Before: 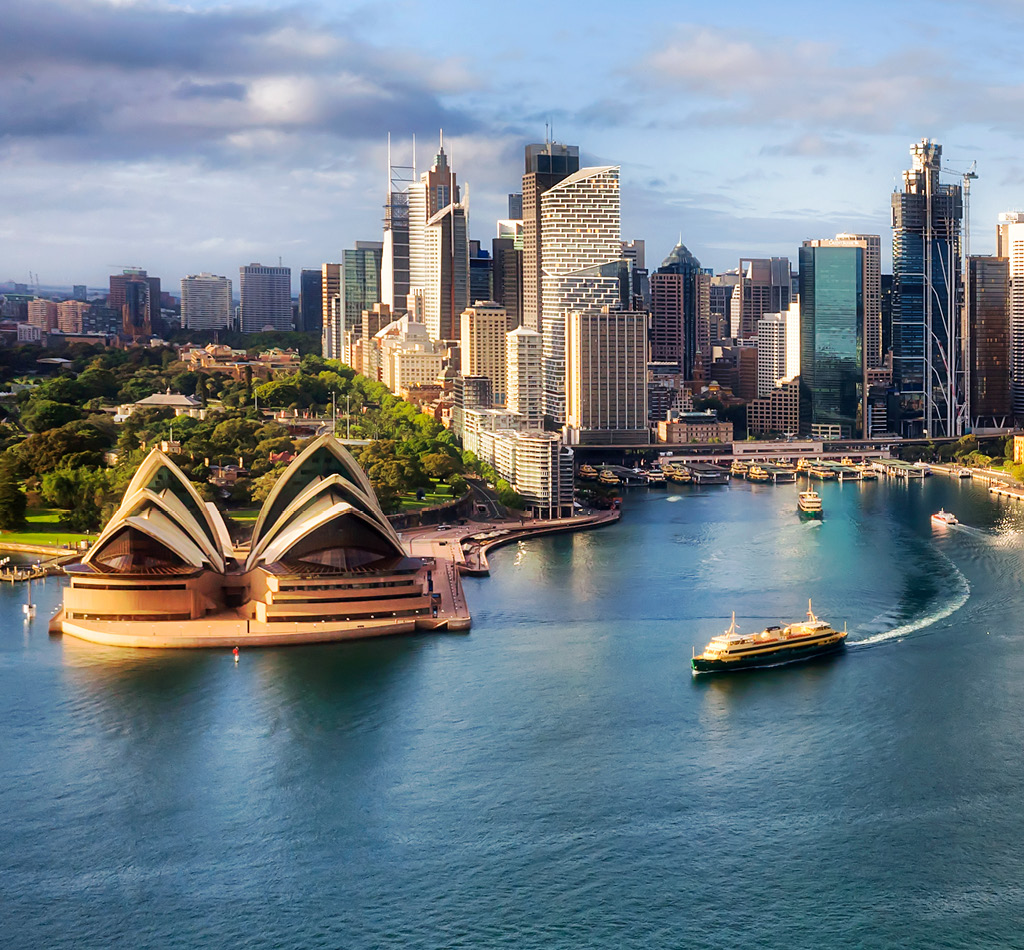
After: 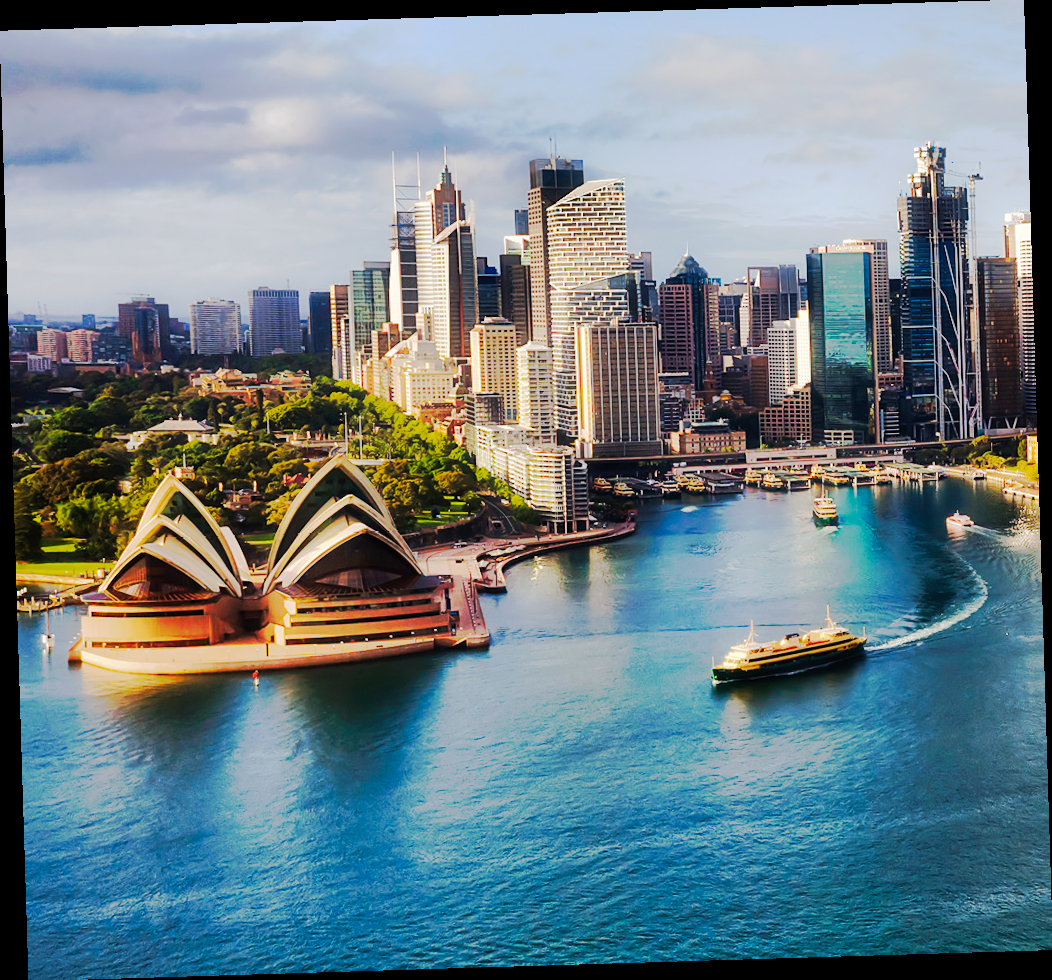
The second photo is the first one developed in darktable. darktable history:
rotate and perspective: rotation -1.75°, automatic cropping off
tone curve: curves: ch0 [(0, 0) (0.003, 0.015) (0.011, 0.019) (0.025, 0.025) (0.044, 0.039) (0.069, 0.053) (0.1, 0.076) (0.136, 0.107) (0.177, 0.143) (0.224, 0.19) (0.277, 0.253) (0.335, 0.32) (0.399, 0.412) (0.468, 0.524) (0.543, 0.668) (0.623, 0.717) (0.709, 0.769) (0.801, 0.82) (0.898, 0.865) (1, 1)], preserve colors none
